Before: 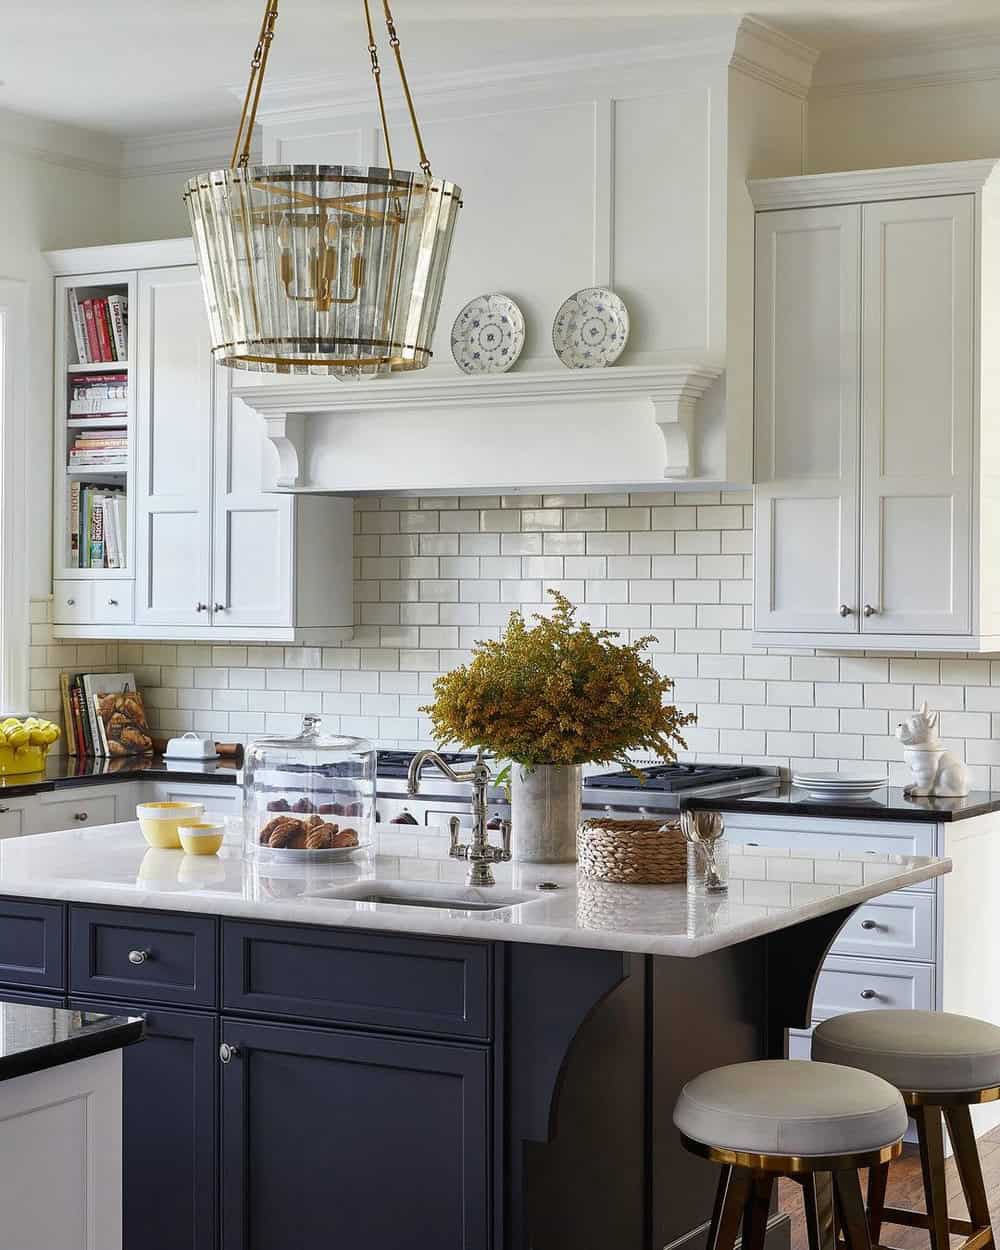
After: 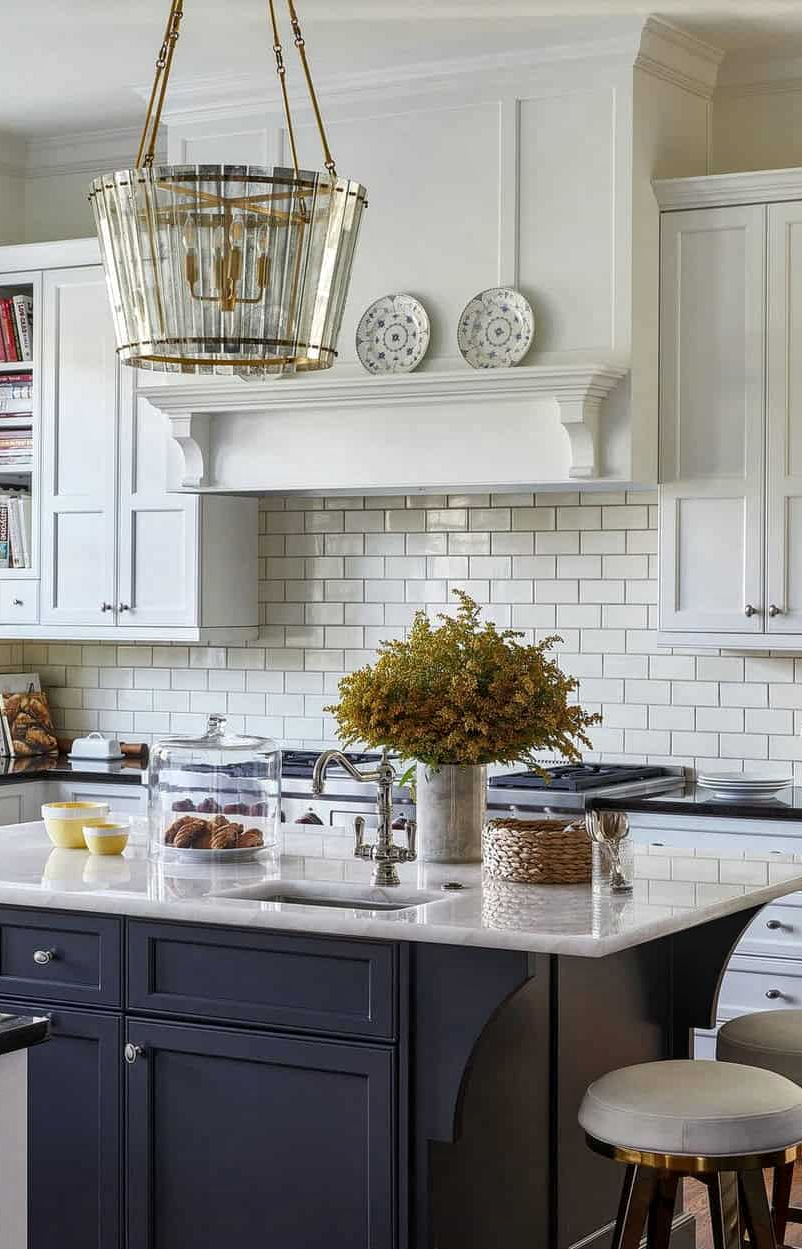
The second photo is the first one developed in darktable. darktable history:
crop and rotate: left 9.597%, right 10.195%
local contrast: on, module defaults
